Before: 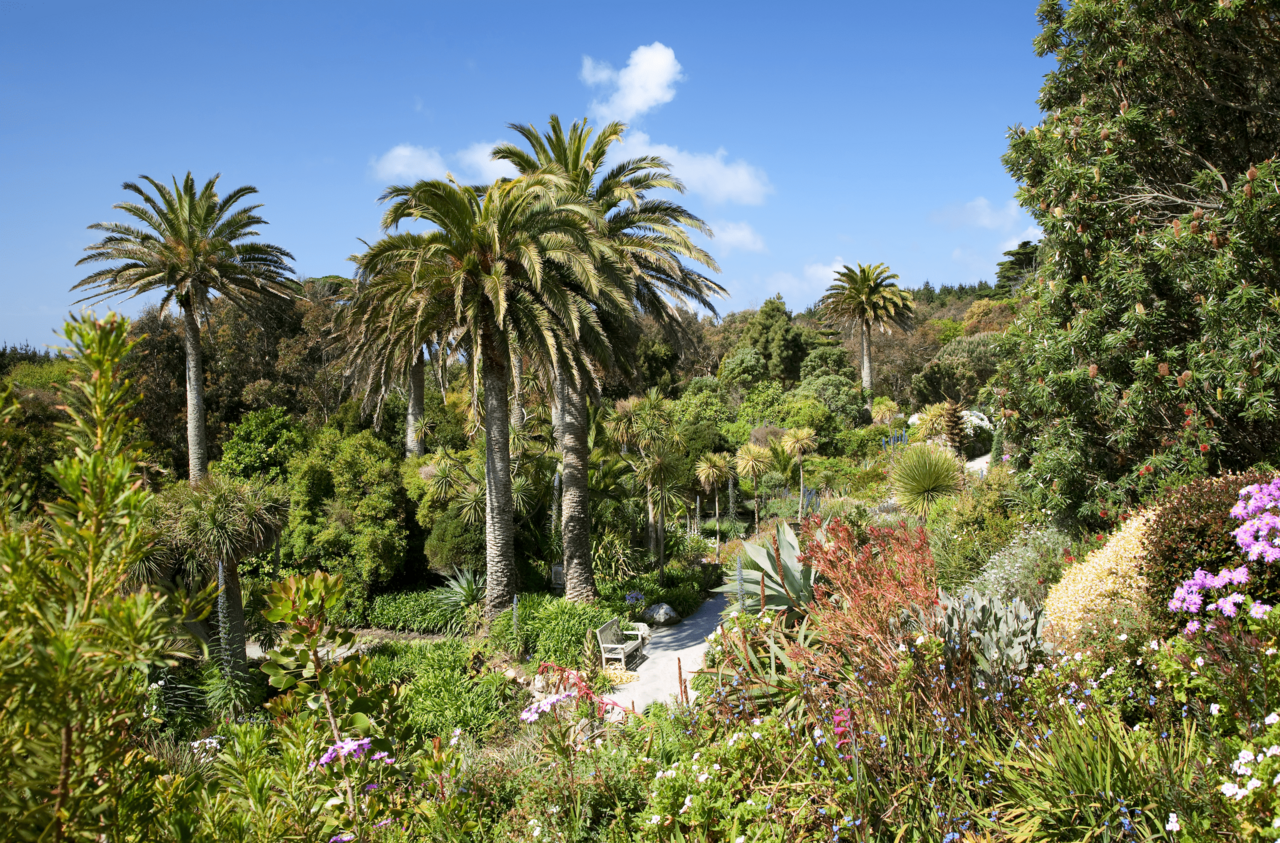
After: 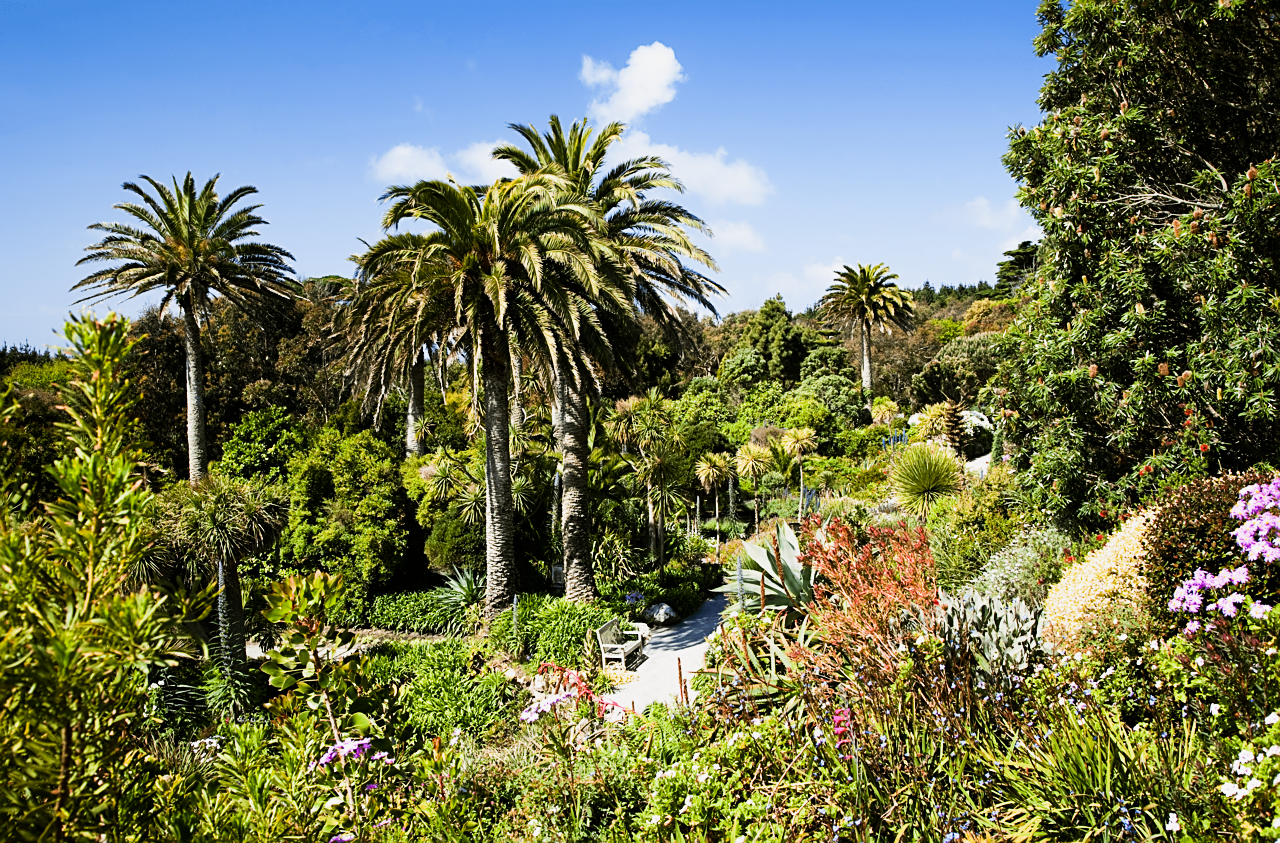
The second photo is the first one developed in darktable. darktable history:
sigmoid: contrast 1.86, skew 0.35
sharpen: on, module defaults
